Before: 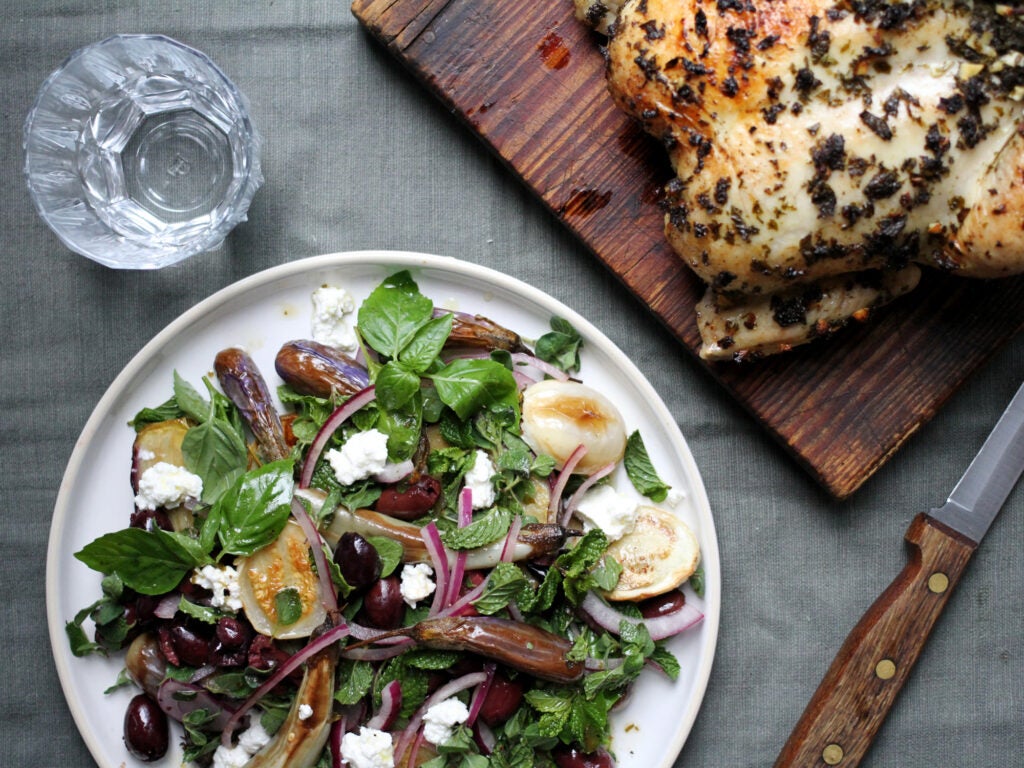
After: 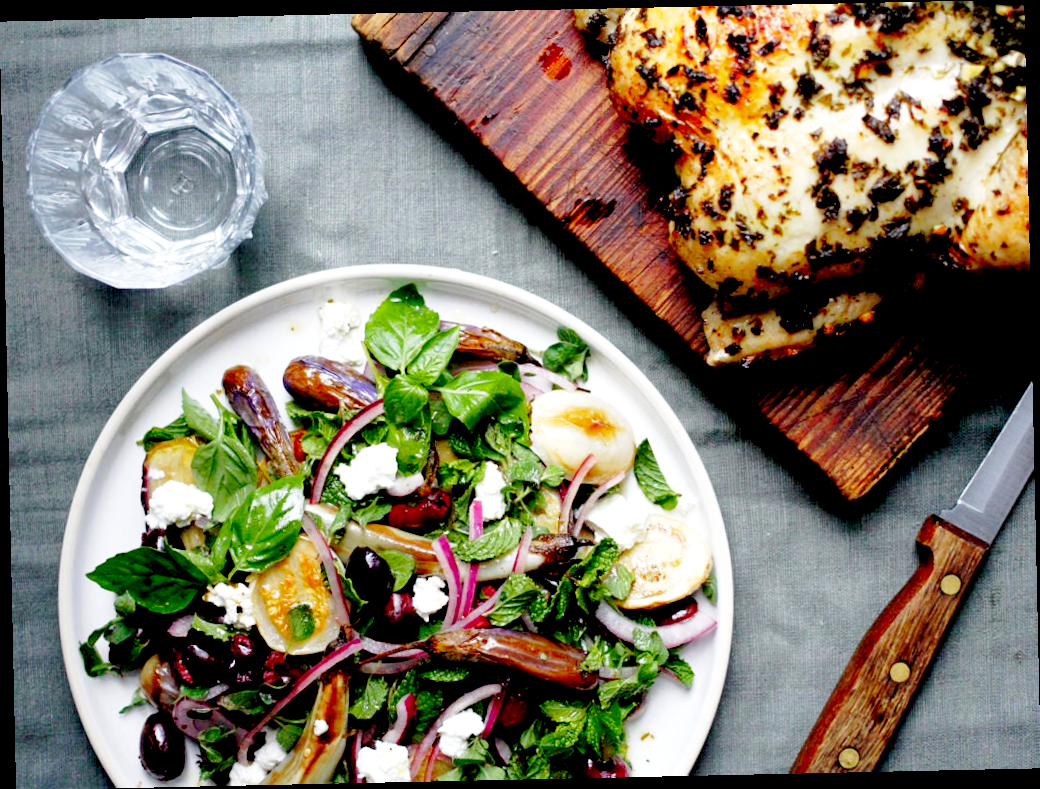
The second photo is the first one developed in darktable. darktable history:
exposure: black level correction 0.025, exposure 0.182 EV, compensate highlight preservation false
rotate and perspective: rotation -1.24°, automatic cropping off
shadows and highlights: on, module defaults
base curve: curves: ch0 [(0, 0) (0.028, 0.03) (0.121, 0.232) (0.46, 0.748) (0.859, 0.968) (1, 1)], preserve colors none
